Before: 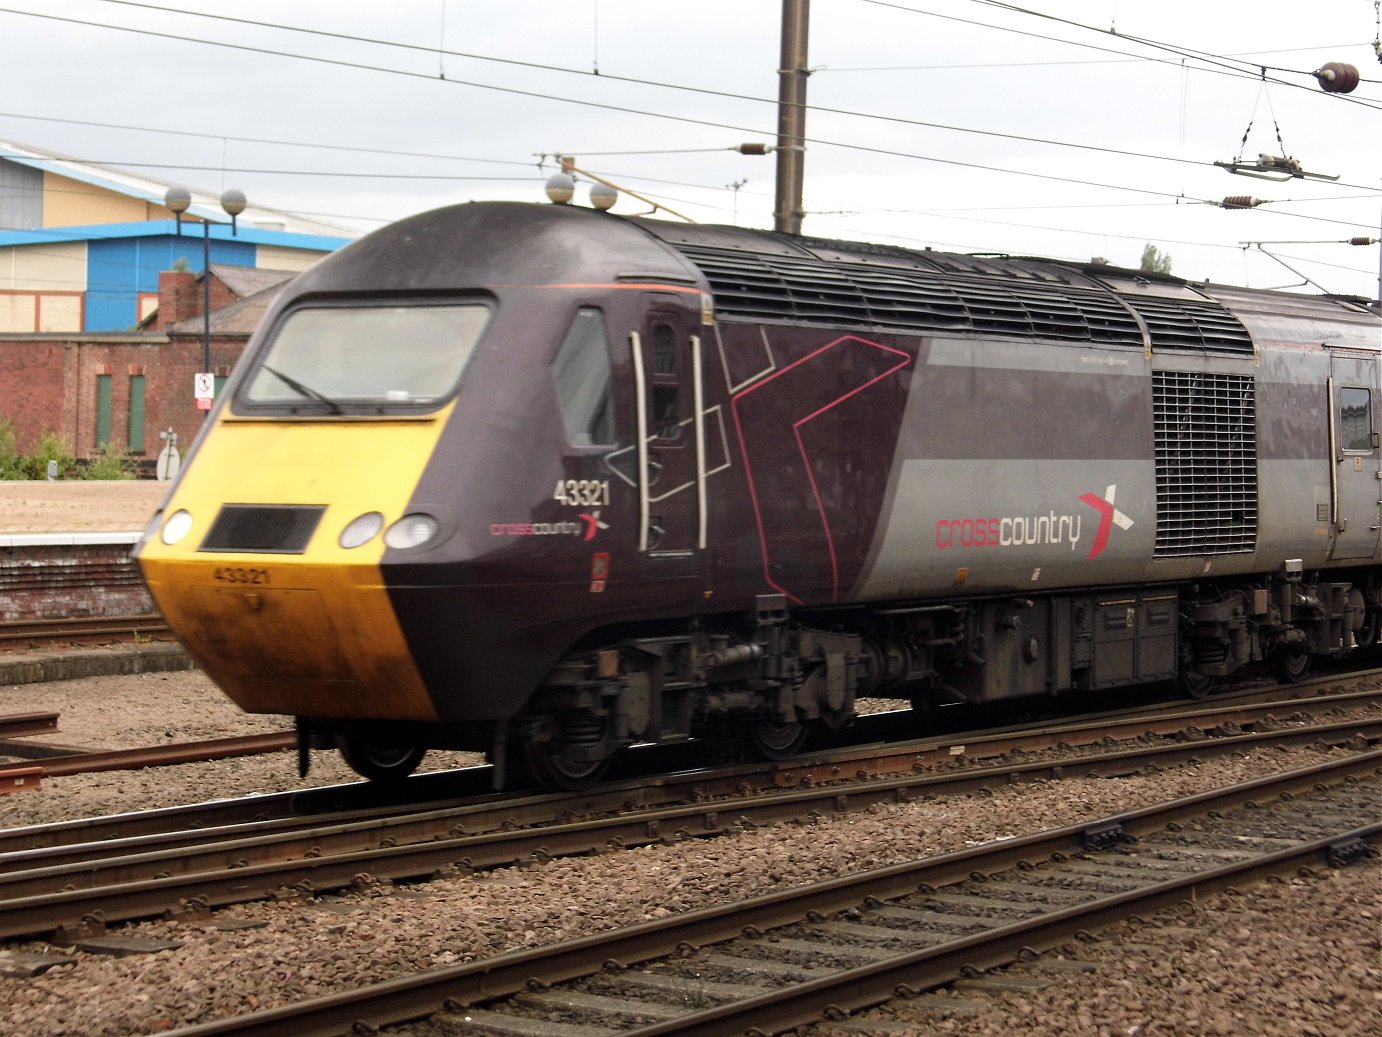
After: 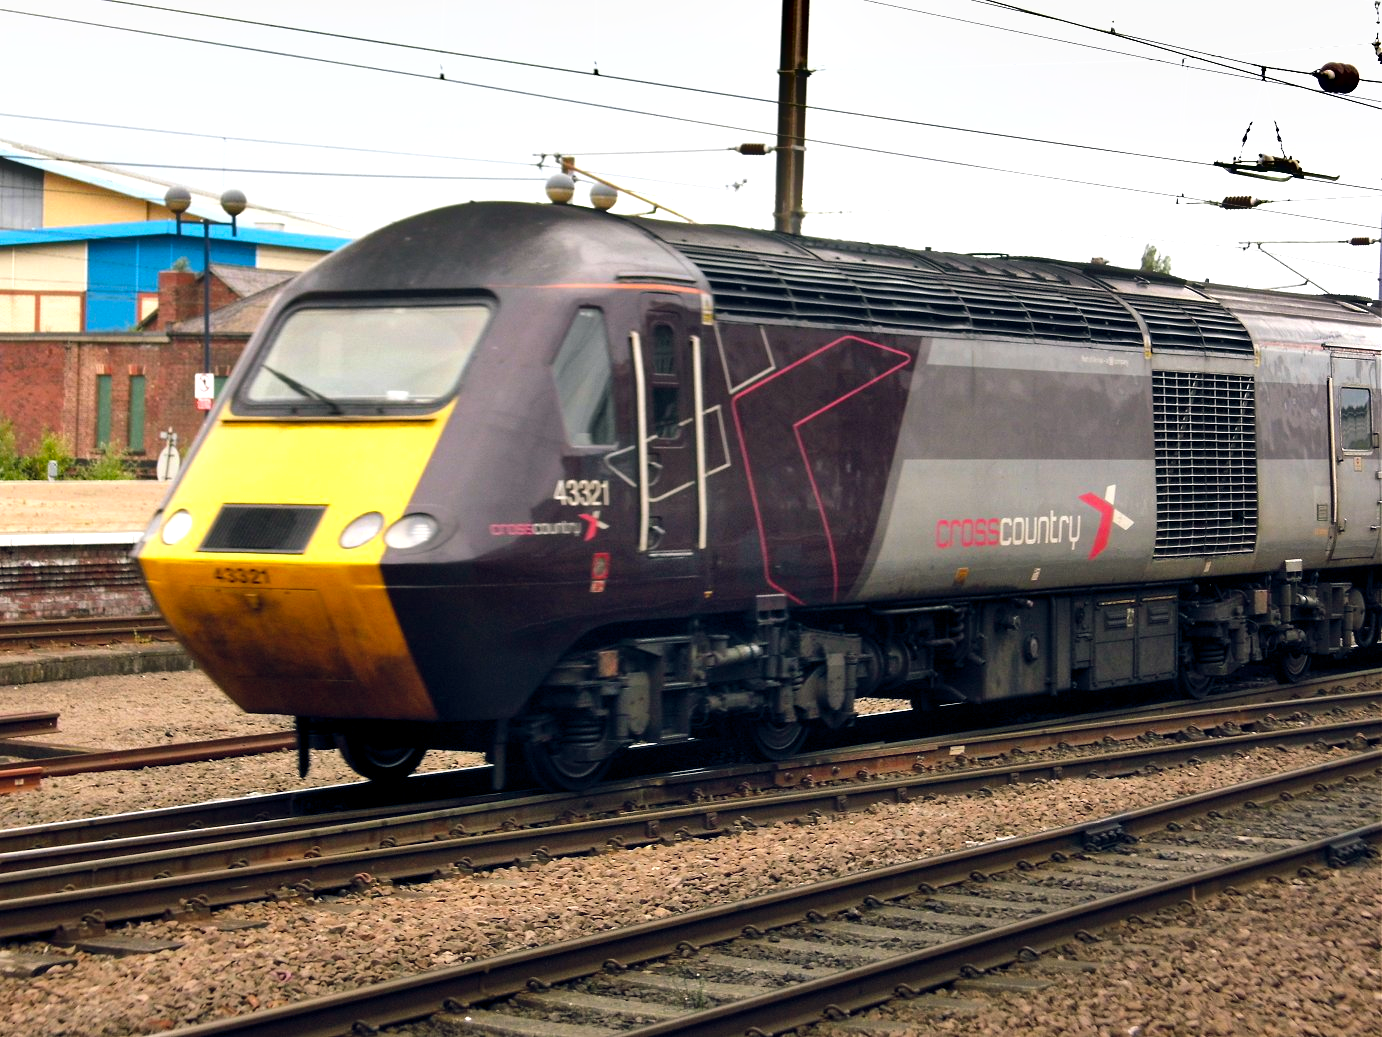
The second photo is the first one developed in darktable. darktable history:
tone equalizer: -8 EV -0.405 EV, -7 EV -0.36 EV, -6 EV -0.356 EV, -5 EV -0.2 EV, -3 EV 0.206 EV, -2 EV 0.357 EV, -1 EV 0.381 EV, +0 EV 0.404 EV, mask exposure compensation -0.514 EV
color balance rgb: shadows lift › chroma 2.643%, shadows lift › hue 189.55°, global offset › chroma 0.058%, global offset › hue 253.28°, perceptual saturation grading › global saturation 30.309%
shadows and highlights: shadows color adjustment 97.67%, soften with gaussian
contrast equalizer: octaves 7, y [[0.518, 0.517, 0.501, 0.5, 0.5, 0.5], [0.5 ×6], [0.5 ×6], [0 ×6], [0 ×6]], mix 0.311
